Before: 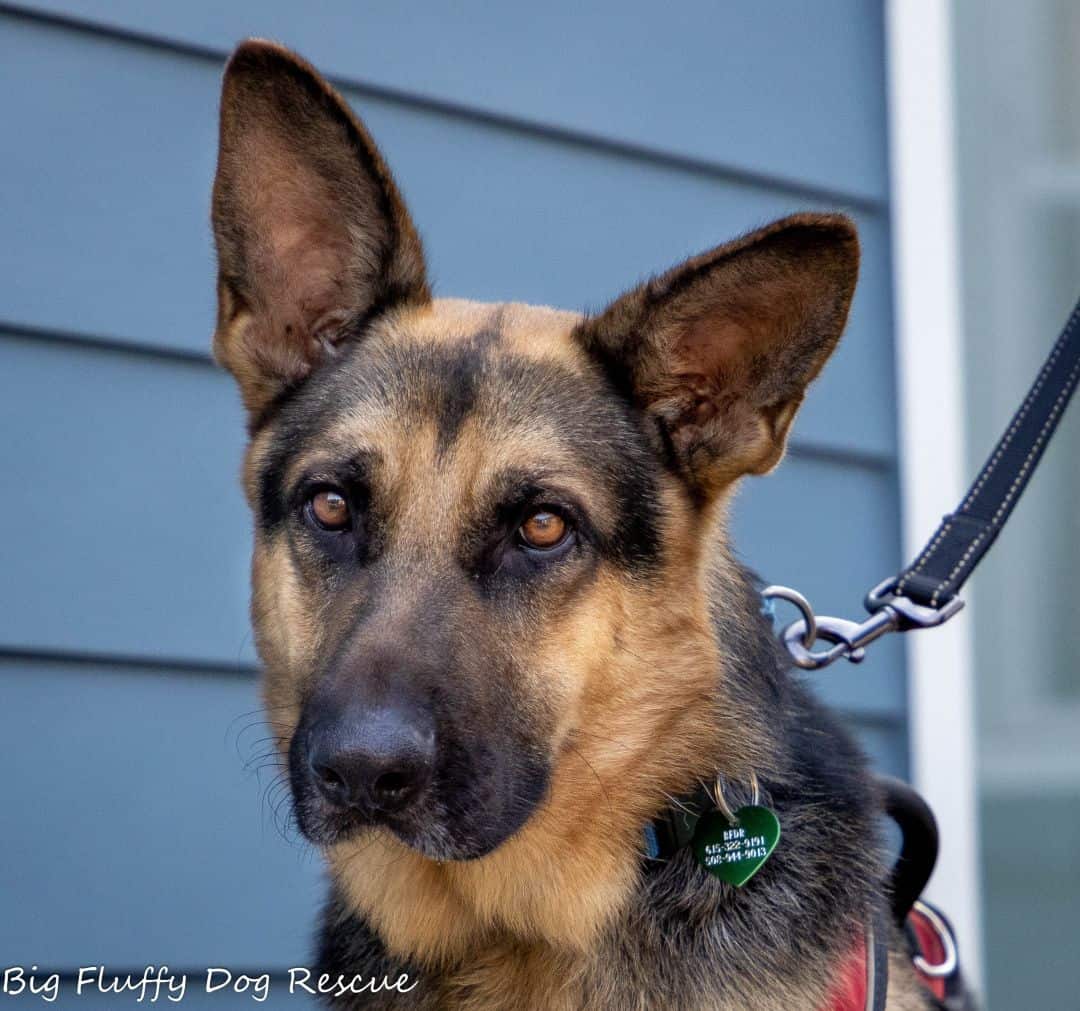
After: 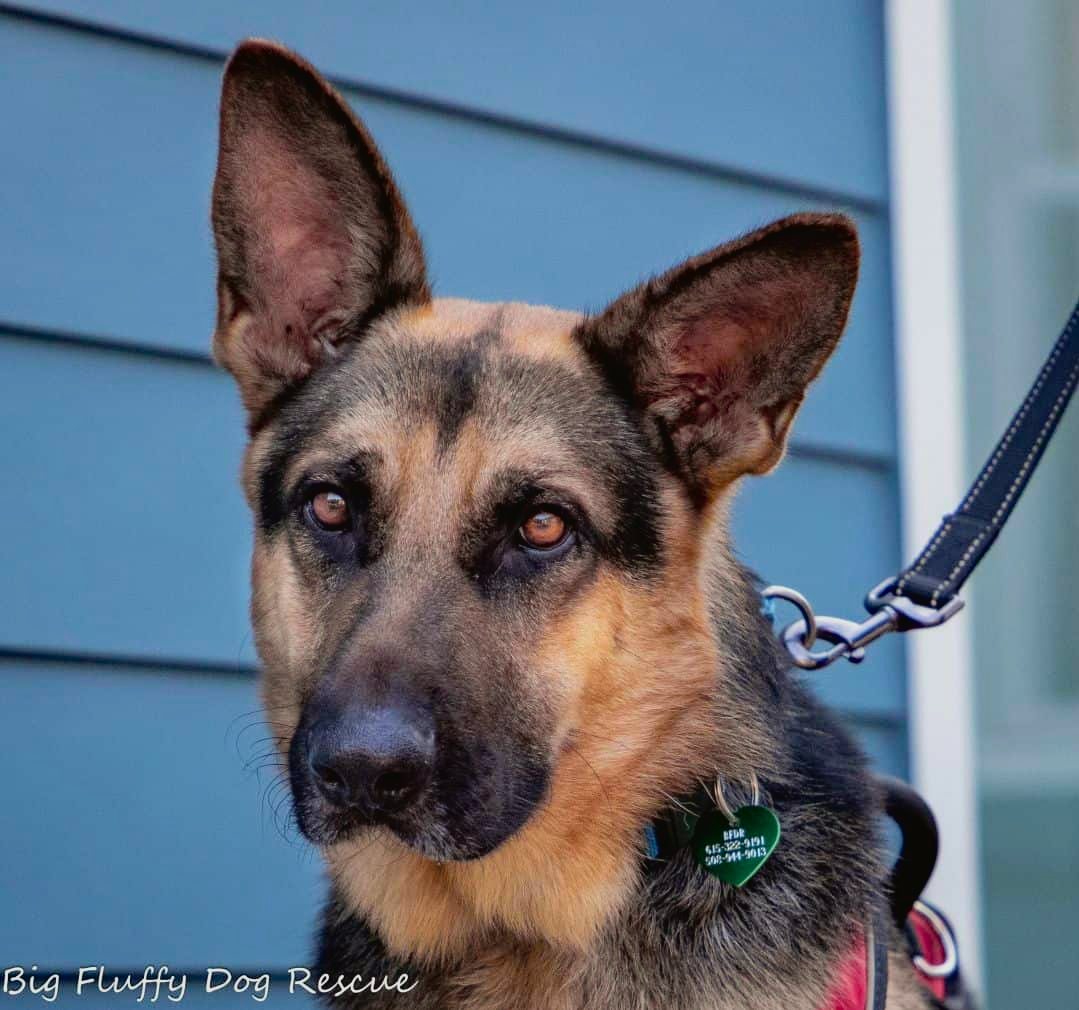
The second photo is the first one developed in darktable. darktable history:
haze removal: compatibility mode true, adaptive false
tone curve: curves: ch0 [(0, 0) (0.068, 0.012) (0.183, 0.089) (0.341, 0.283) (0.547, 0.532) (0.828, 0.815) (1, 0.983)]; ch1 [(0, 0) (0.23, 0.166) (0.34, 0.308) (0.371, 0.337) (0.429, 0.411) (0.477, 0.462) (0.499, 0.498) (0.529, 0.537) (0.559, 0.582) (0.743, 0.798) (1, 1)]; ch2 [(0, 0) (0.431, 0.414) (0.498, 0.503) (0.524, 0.528) (0.568, 0.546) (0.6, 0.597) (0.634, 0.645) (0.728, 0.742) (1, 1)], color space Lab, independent channels, preserve colors none
contrast brightness saturation: contrast -0.15, brightness 0.05, saturation -0.12
